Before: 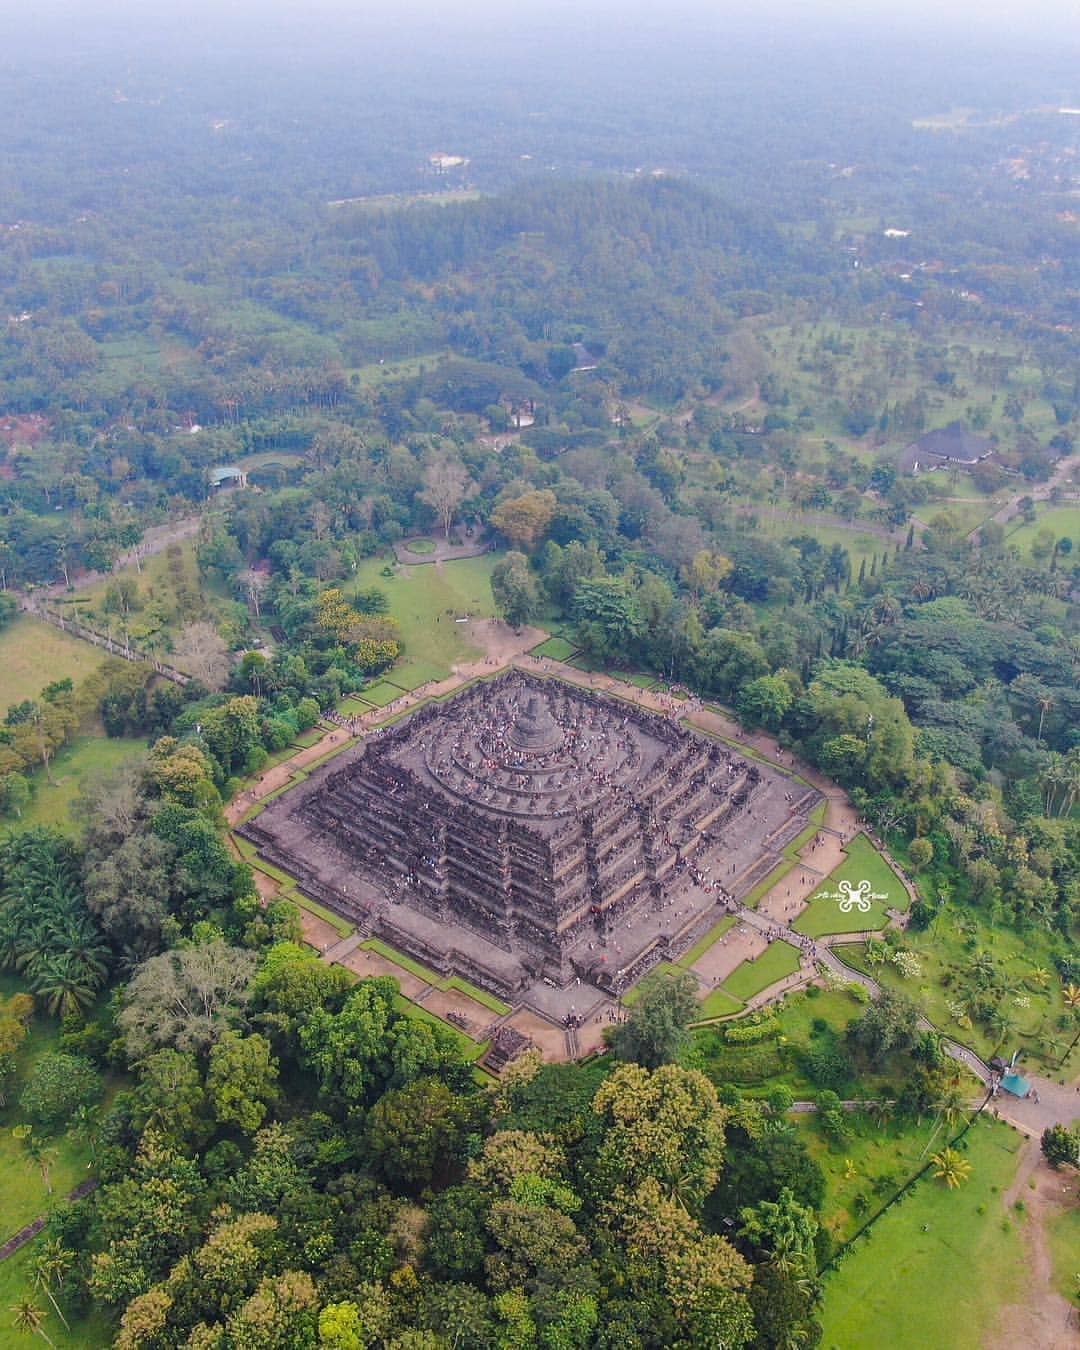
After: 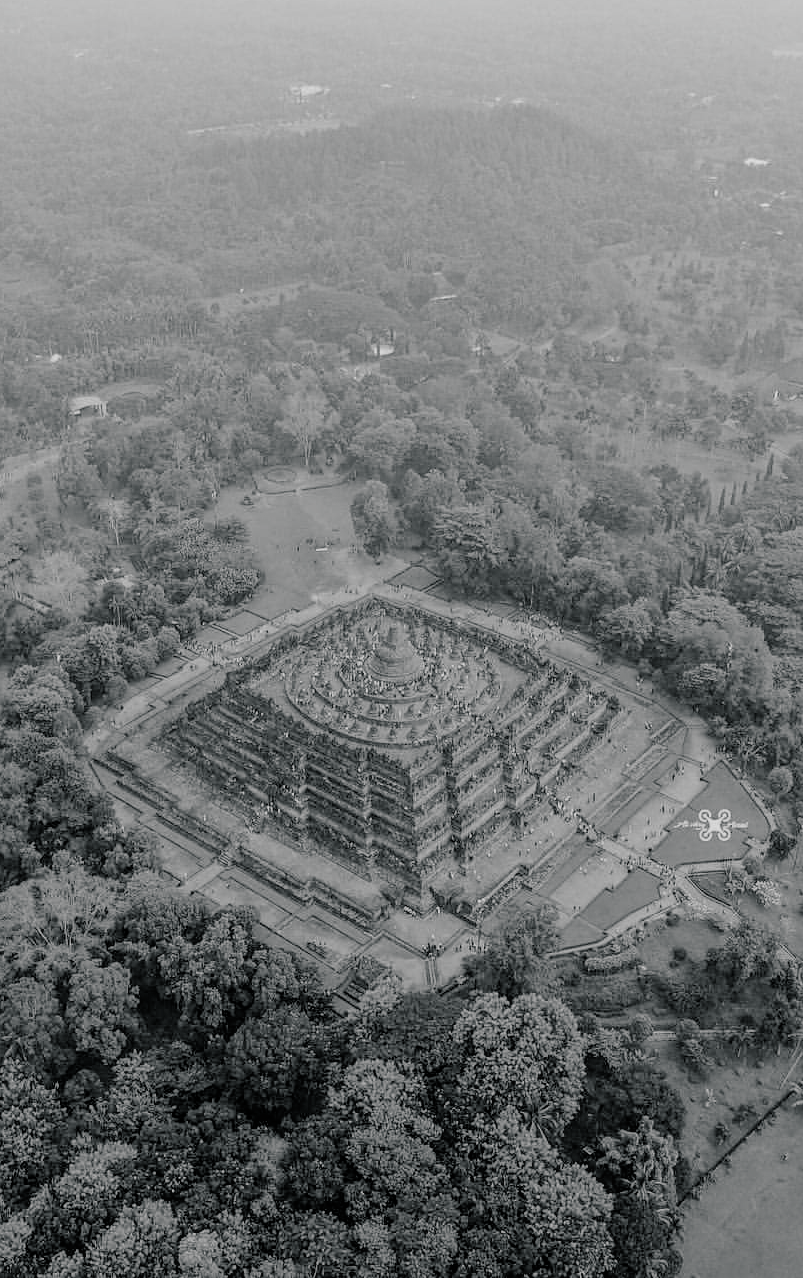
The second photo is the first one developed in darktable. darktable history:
crop and rotate: left 12.98%, top 5.272%, right 12.579%
local contrast: detail 109%
color calibration: output gray [0.21, 0.42, 0.37, 0], illuminant custom, x 0.367, y 0.392, temperature 4435.65 K, gamut compression 1.72
filmic rgb: black relative exposure -4.89 EV, white relative exposure 4.02 EV, hardness 2.82
color balance rgb: shadows lift › chroma 2.06%, shadows lift › hue 216.03°, linear chroma grading › global chroma 9.232%, perceptual saturation grading › global saturation 20%, perceptual saturation grading › highlights -50.517%, perceptual saturation grading › shadows 30.937%
